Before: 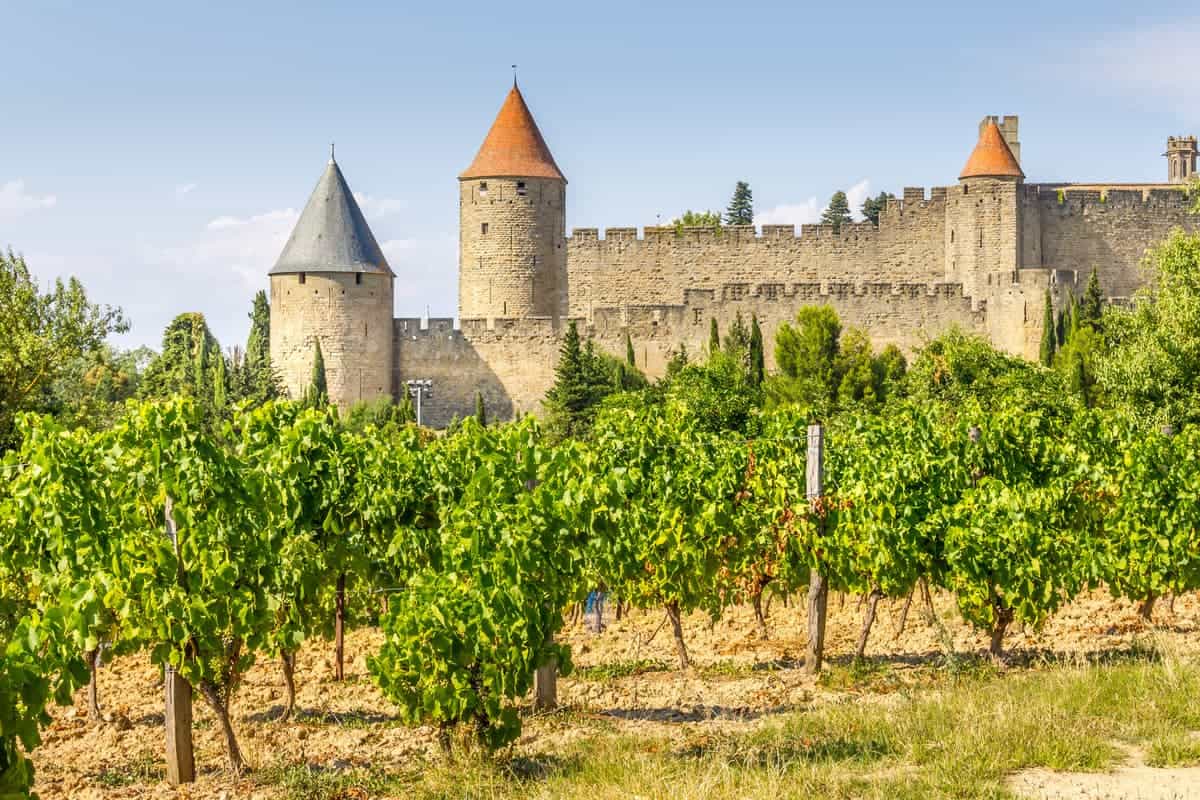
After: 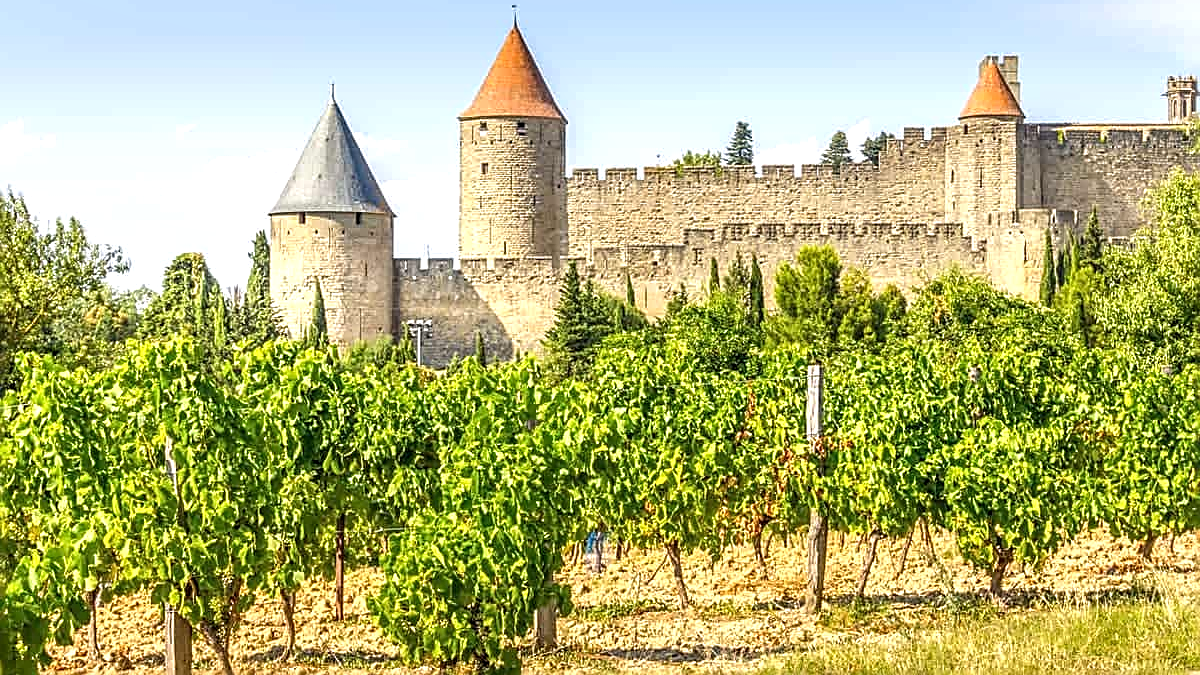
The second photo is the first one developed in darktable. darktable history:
exposure: exposure 0.453 EV, compensate exposure bias true, compensate highlight preservation false
crop: top 7.586%, bottom 8.007%
local contrast: on, module defaults
sharpen: amount 0.889
